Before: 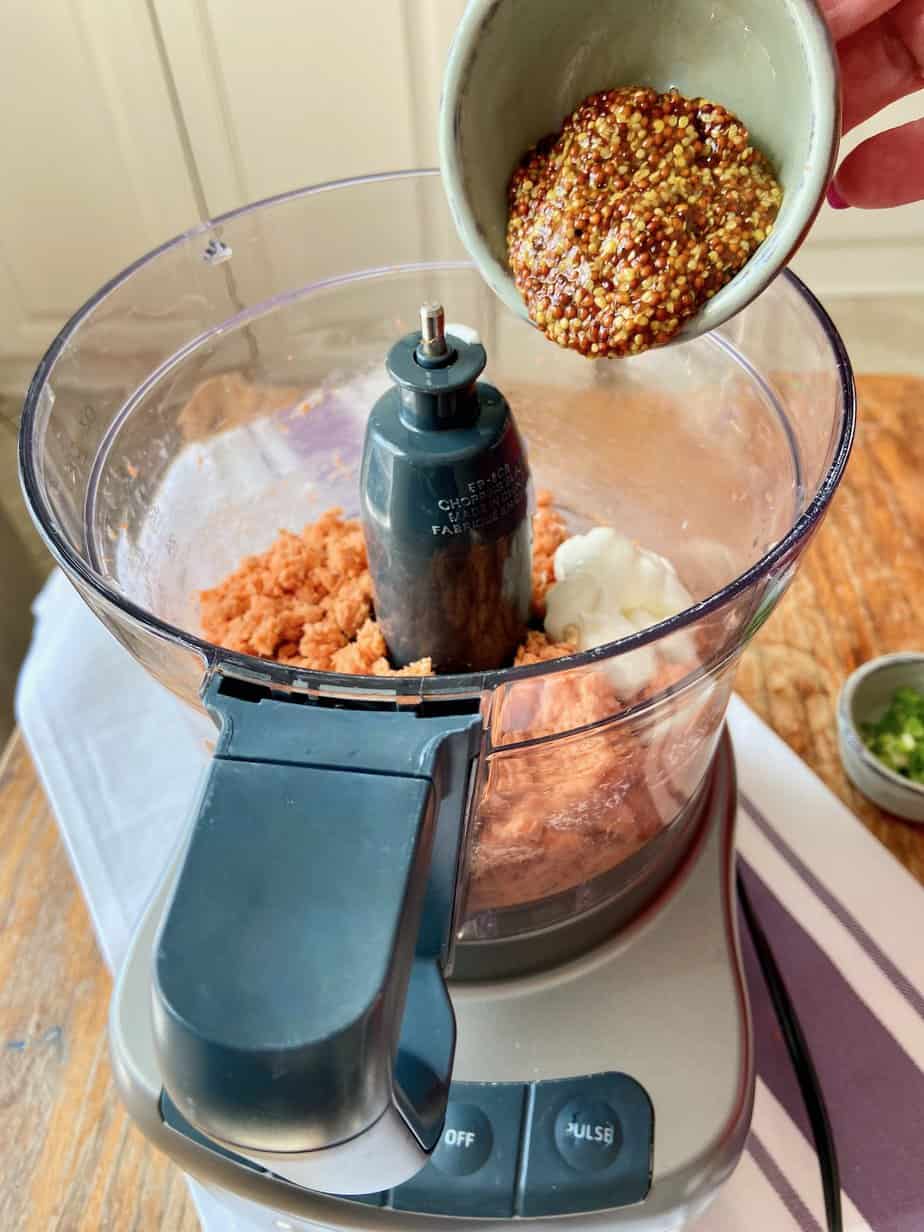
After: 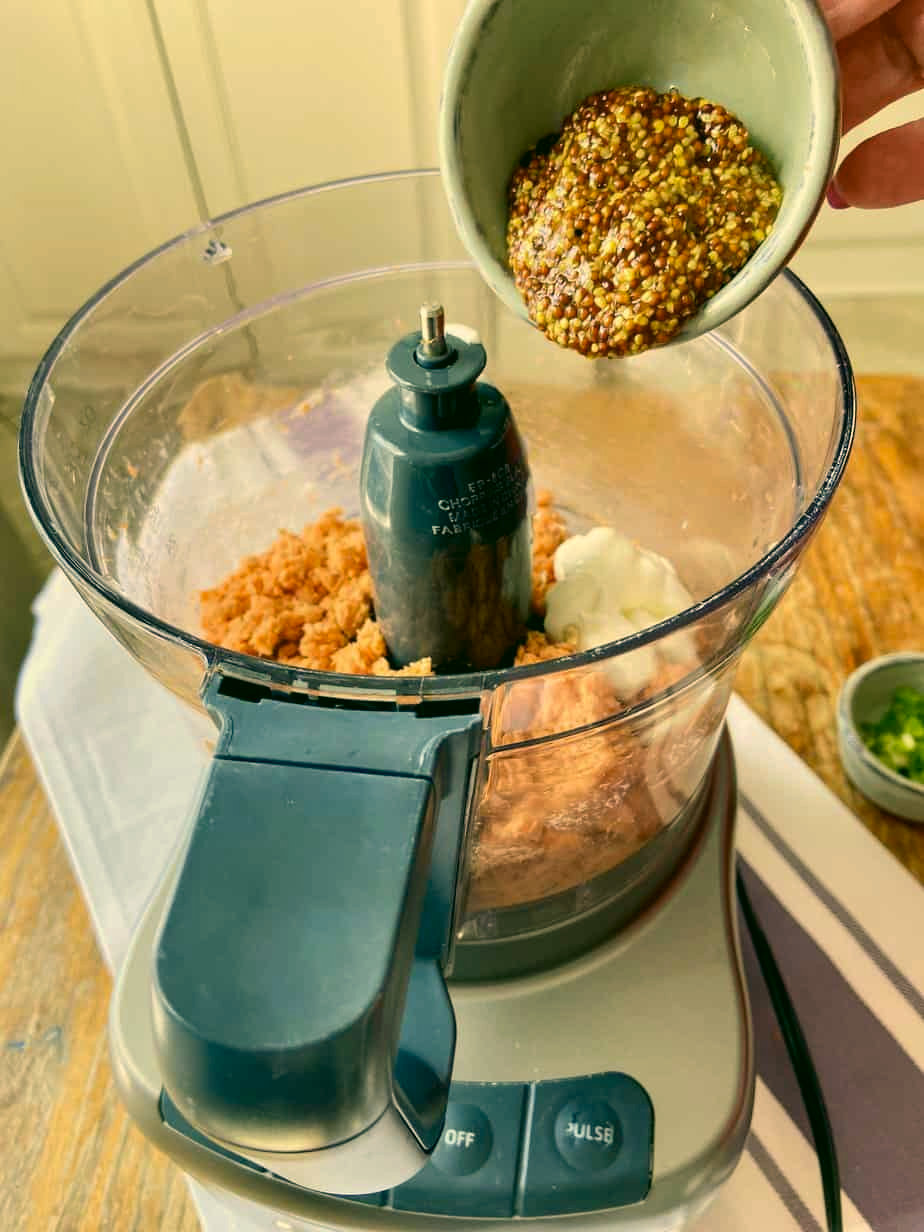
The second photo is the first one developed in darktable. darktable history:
color correction: highlights a* 4.97, highlights b* 24.67, shadows a* -16.16, shadows b* 3.98
